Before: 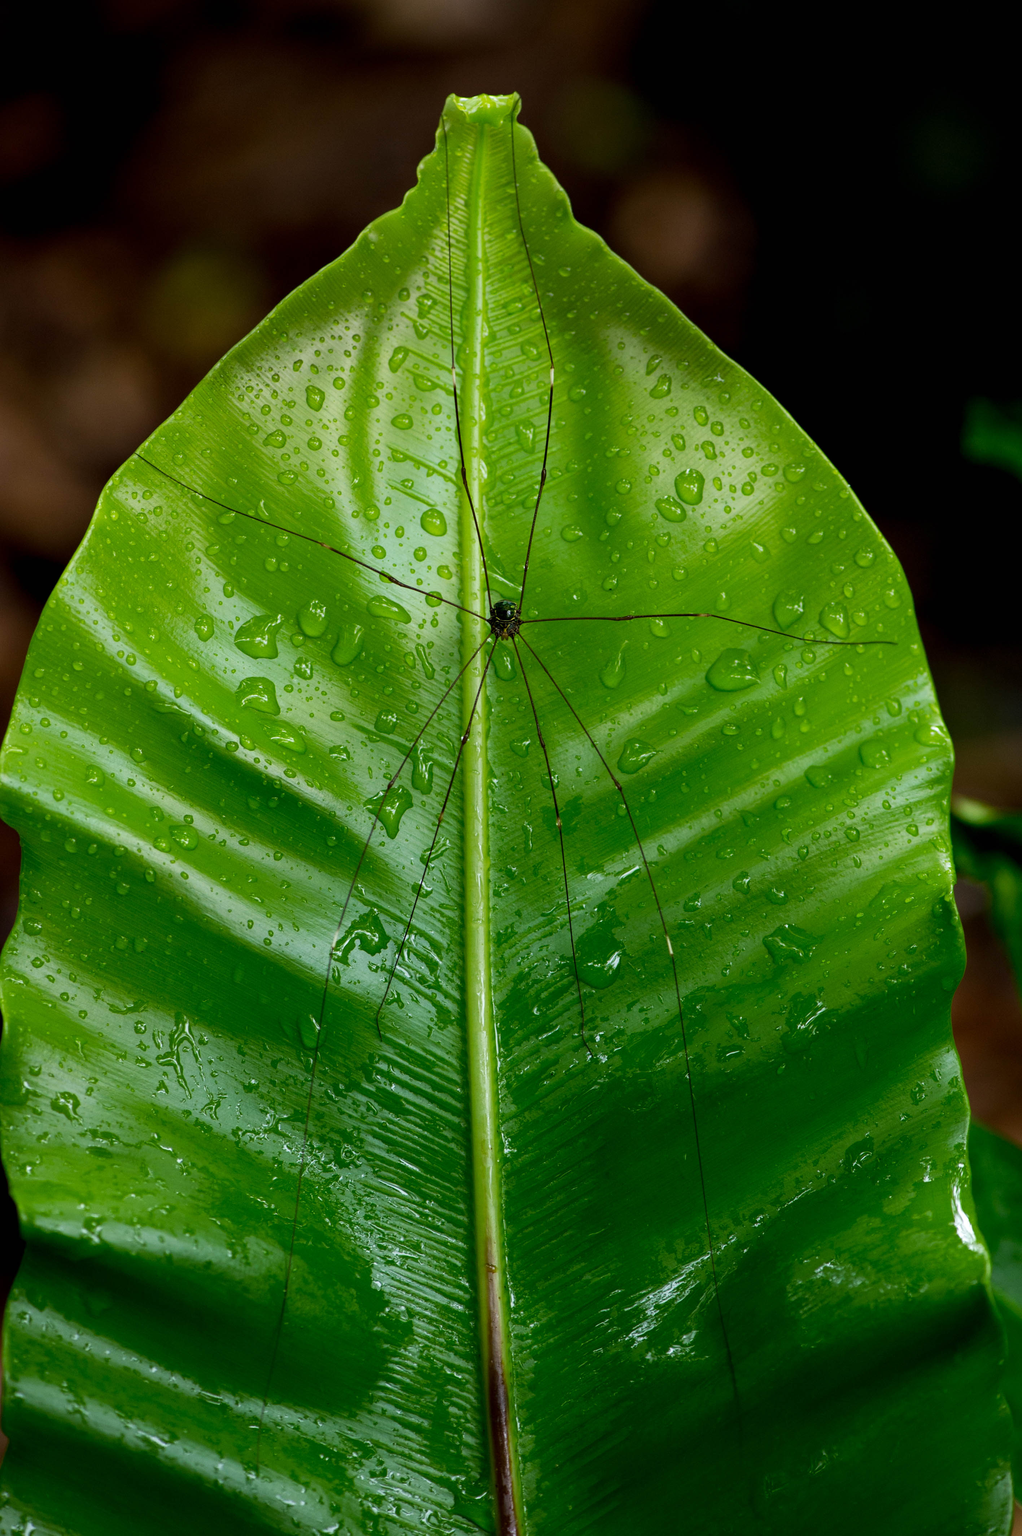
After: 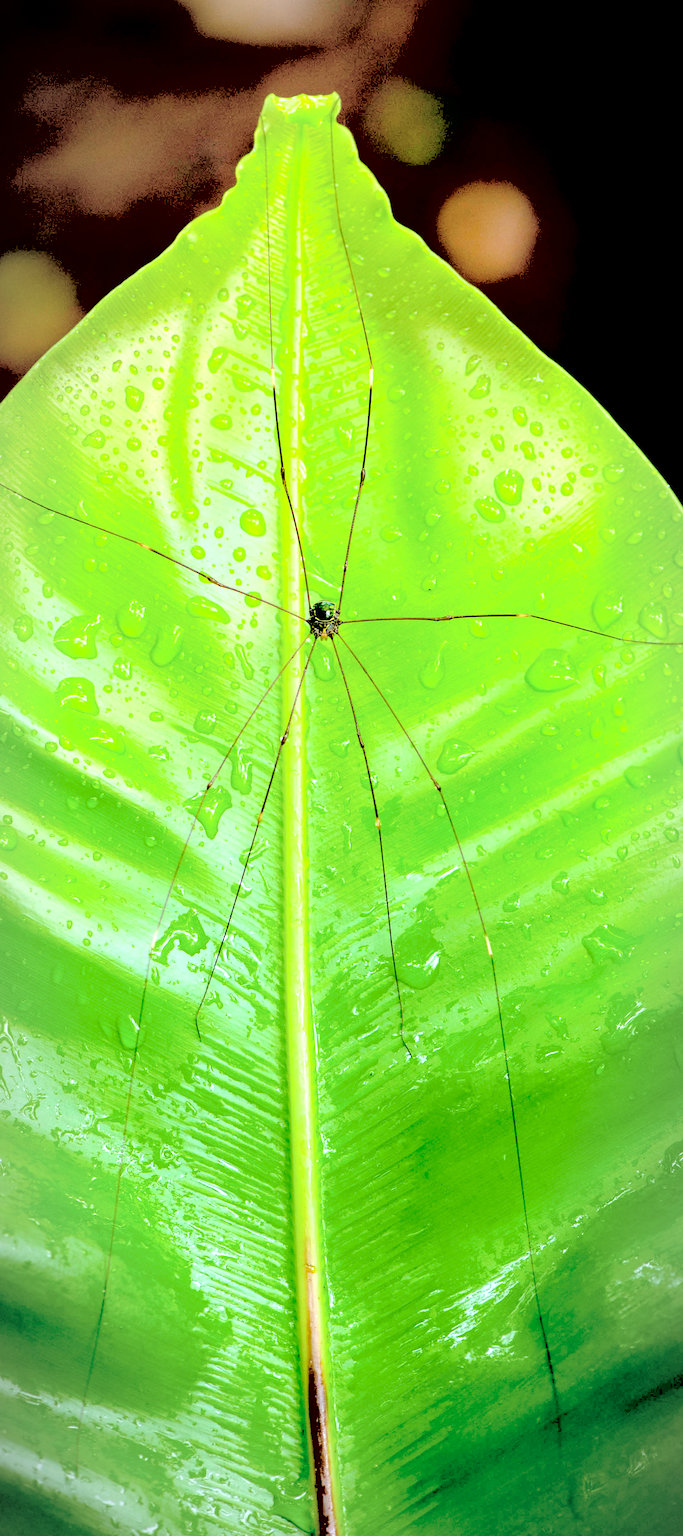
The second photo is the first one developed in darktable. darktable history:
contrast brightness saturation: brightness 1
exposure: black level correction 0.009, exposure 1.425 EV, compensate highlight preservation false
crop and rotate: left 17.732%, right 15.423%
vignetting: fall-off radius 60%, automatic ratio true
